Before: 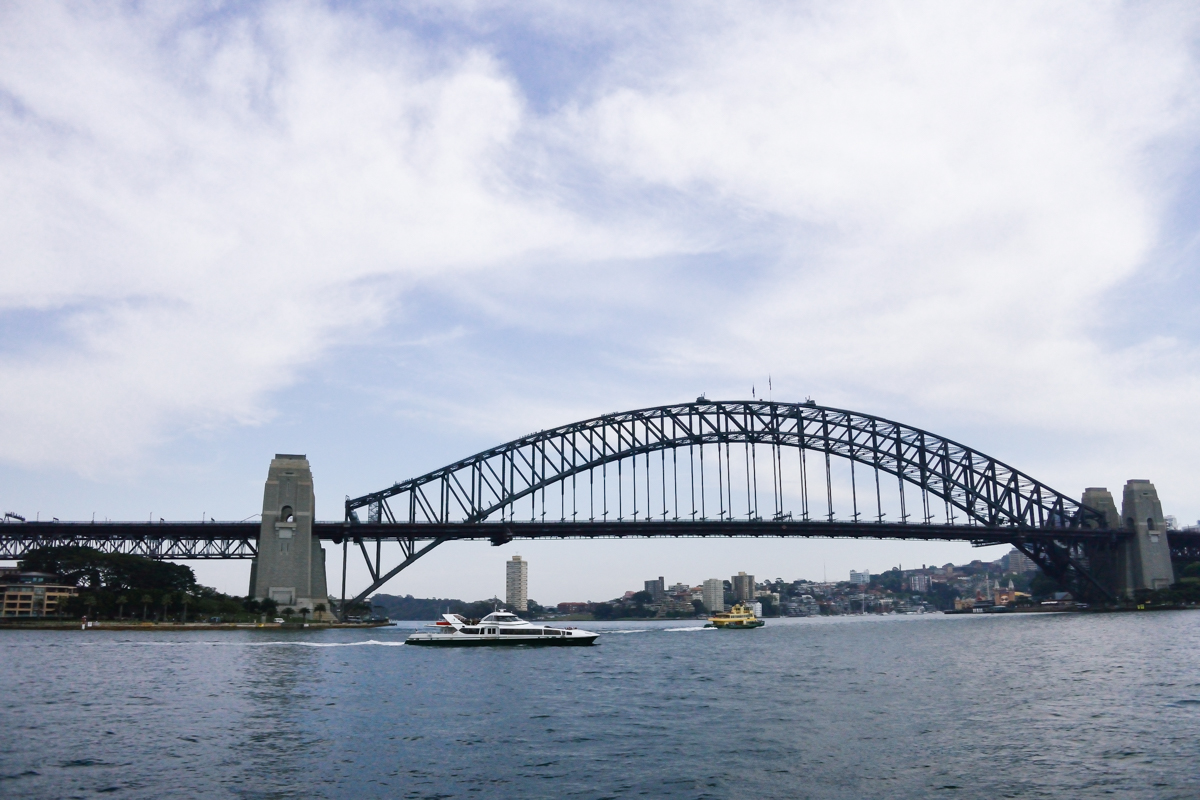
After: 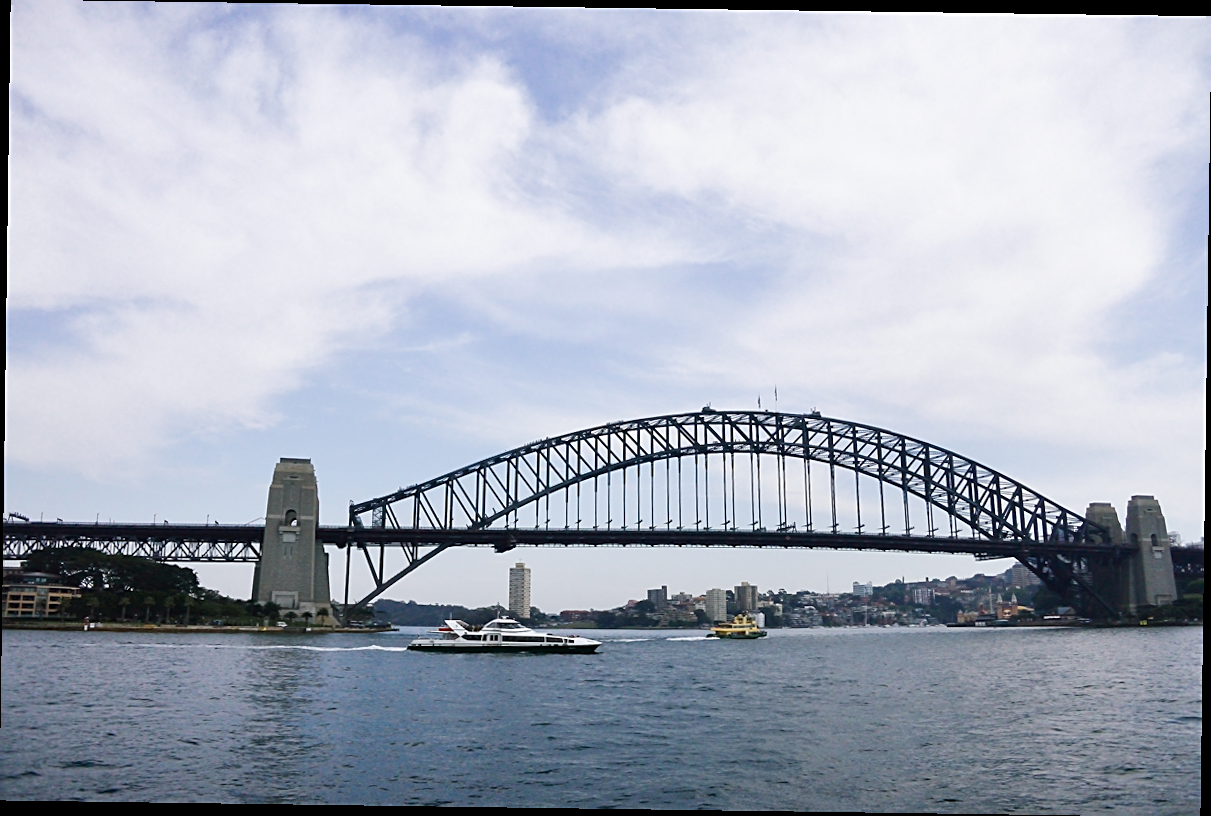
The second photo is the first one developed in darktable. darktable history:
rotate and perspective: rotation 0.8°, automatic cropping off
sharpen: on, module defaults
